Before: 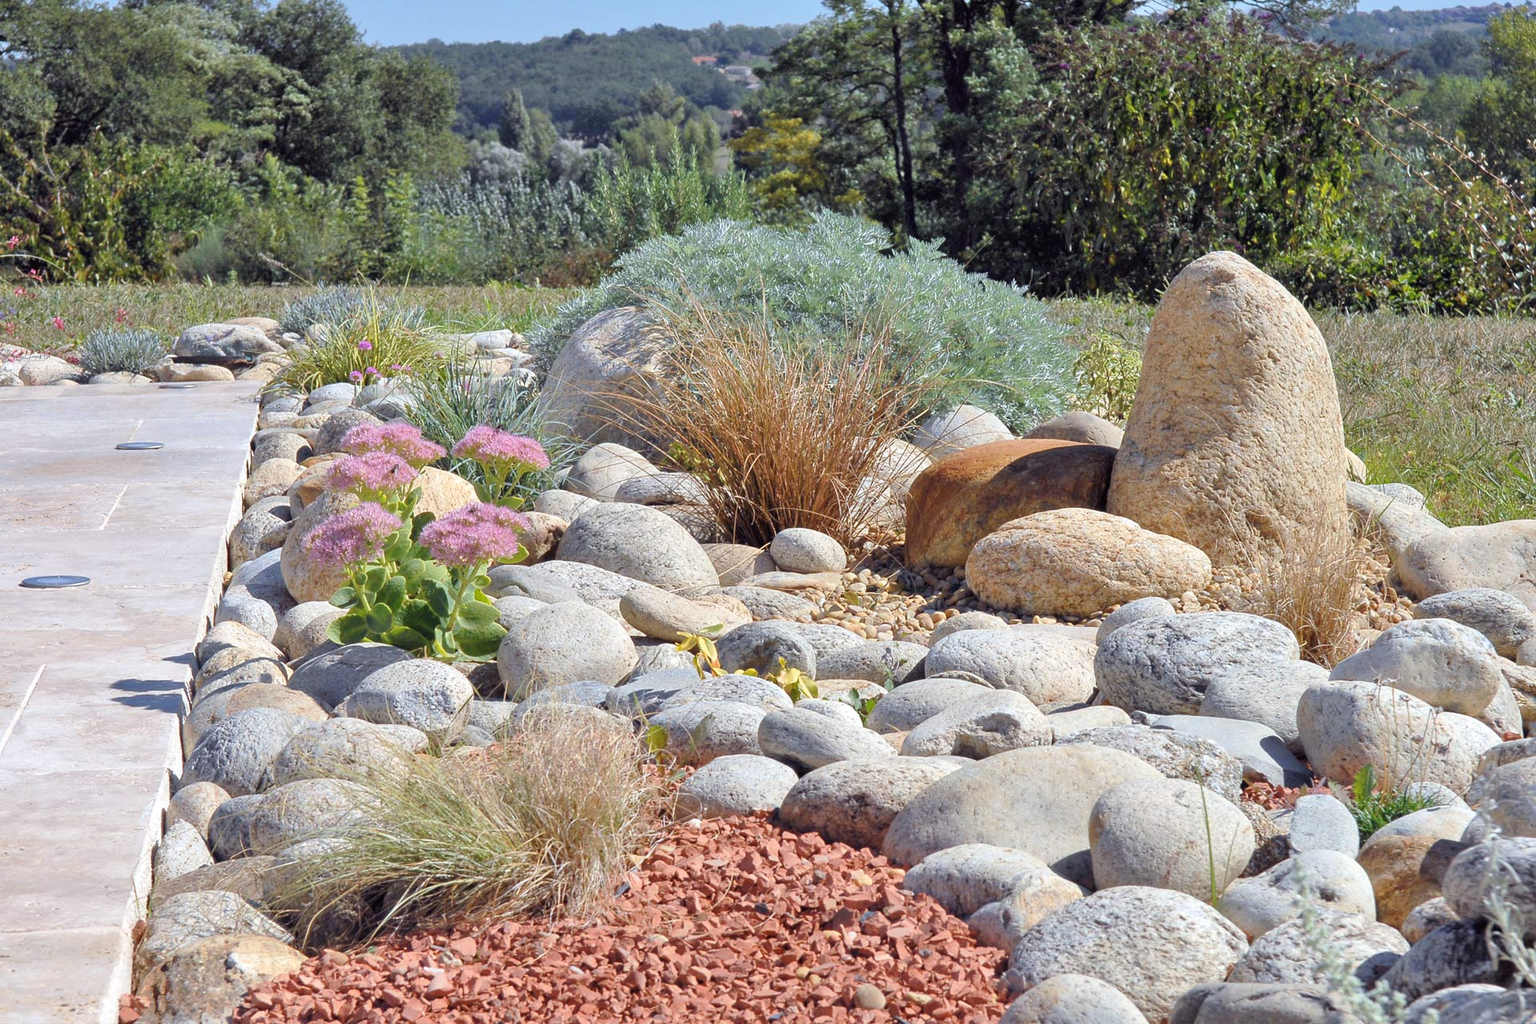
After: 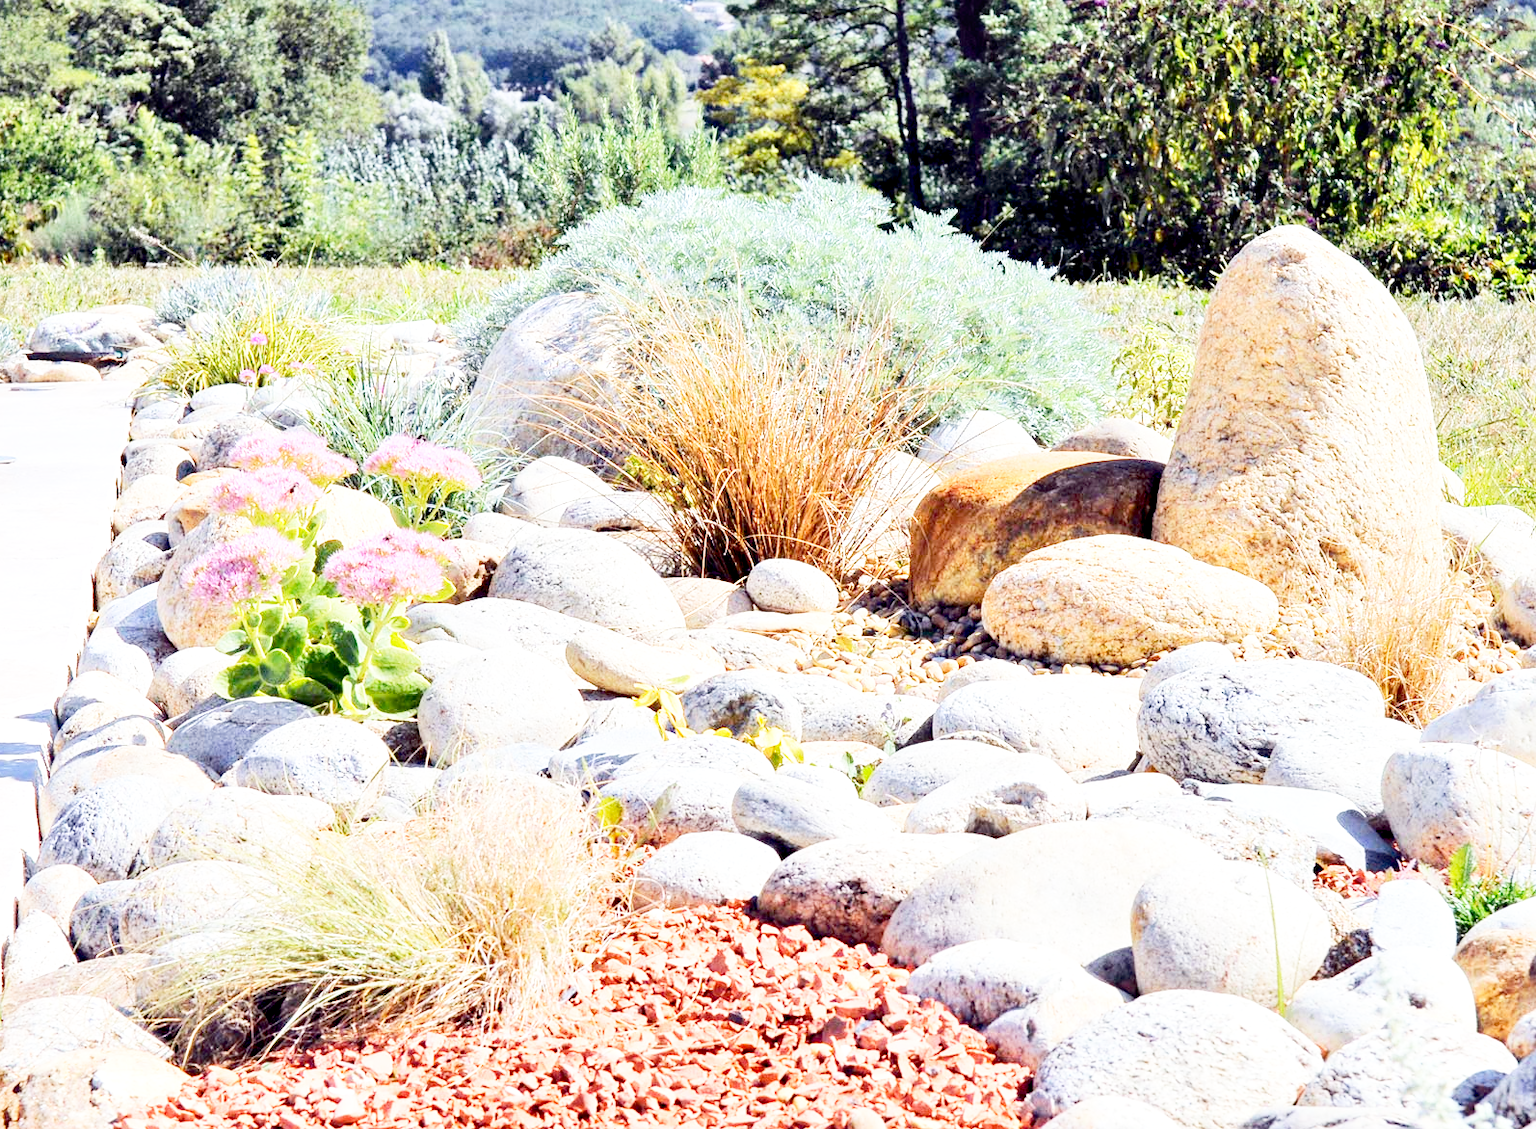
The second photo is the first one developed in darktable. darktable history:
contrast brightness saturation: contrast 0.199, brightness -0.1, saturation 0.101
base curve: curves: ch0 [(0, 0) (0.012, 0.01) (0.073, 0.168) (0.31, 0.711) (0.645, 0.957) (1, 1)], fusion 1, preserve colors none
crop: left 9.809%, top 6.261%, right 7.143%, bottom 2.122%
